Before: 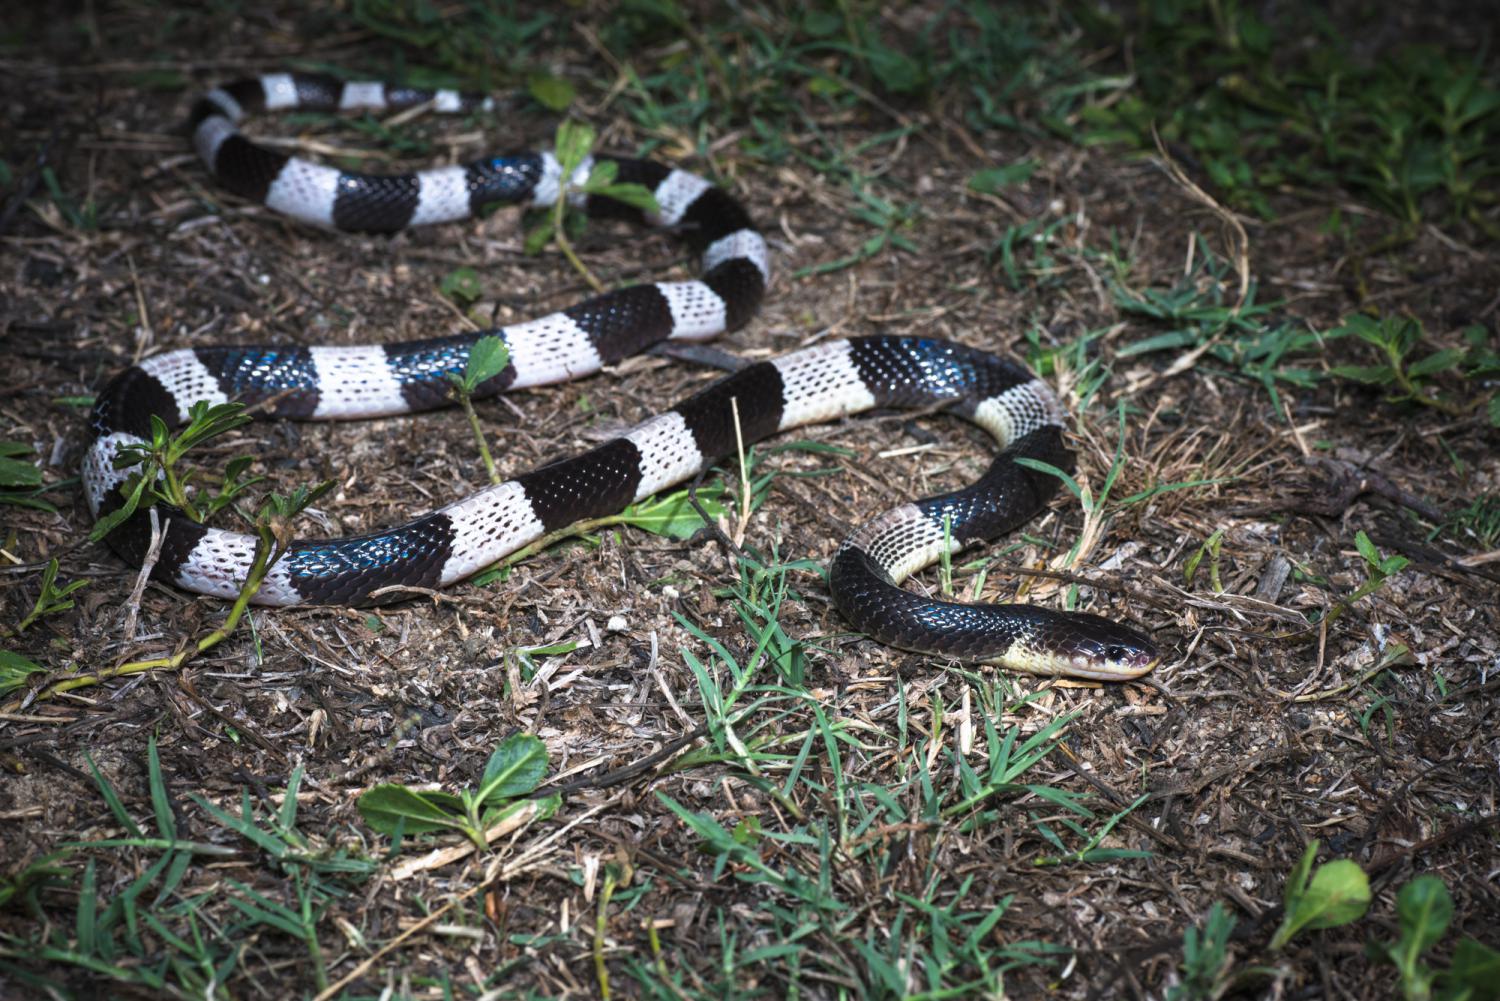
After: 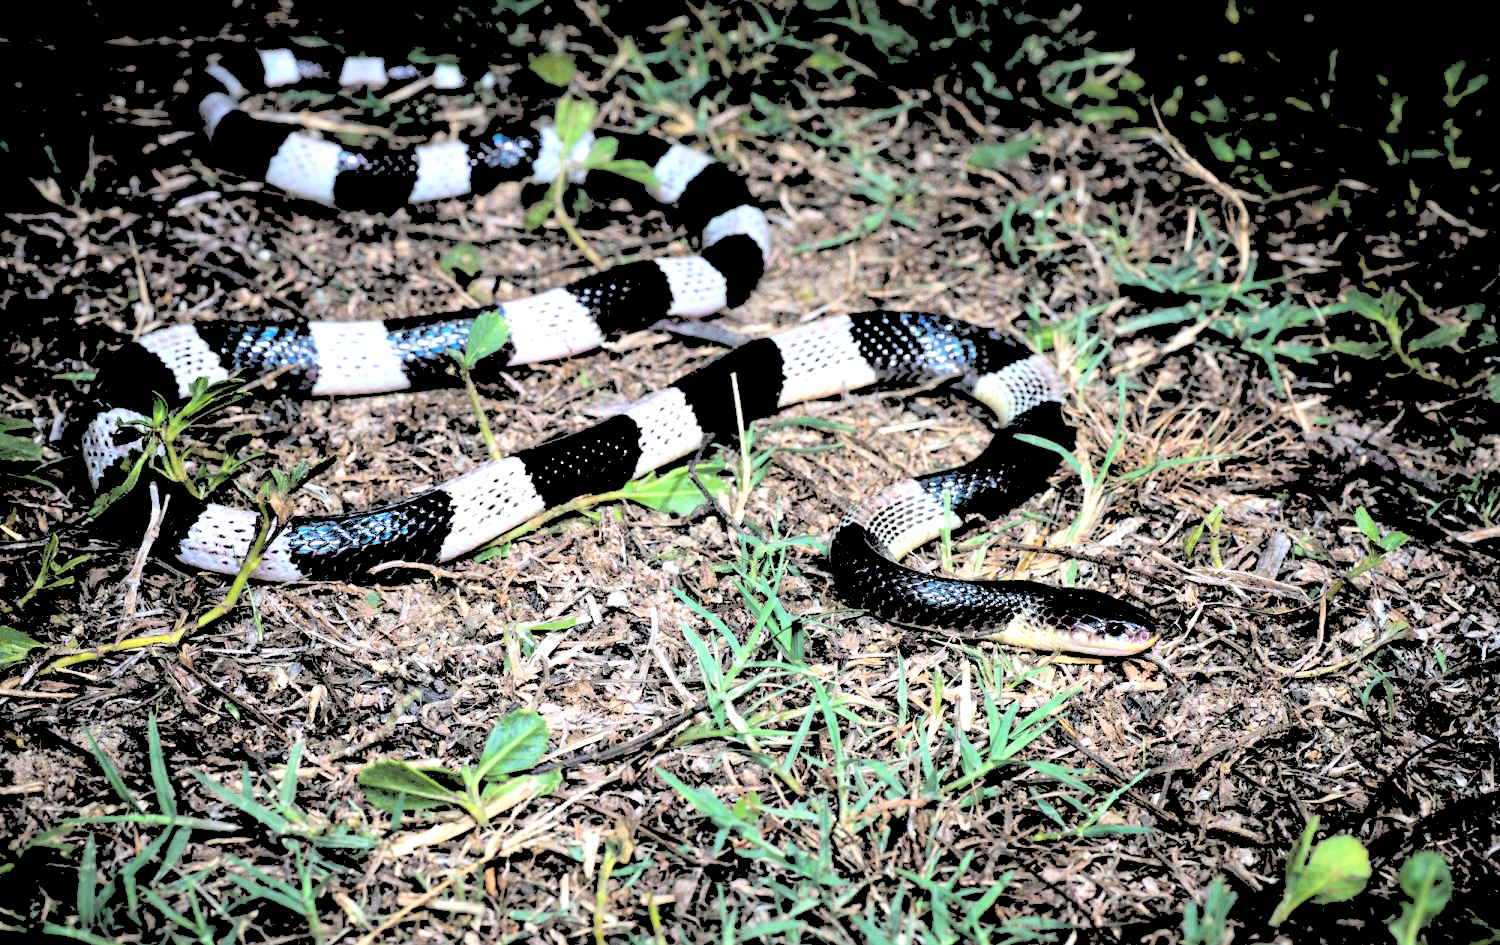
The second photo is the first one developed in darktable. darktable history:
tone equalizer: -8 EV -0.75 EV, -7 EV -0.7 EV, -6 EV -0.6 EV, -5 EV -0.4 EV, -3 EV 0.4 EV, -2 EV 0.6 EV, -1 EV 0.7 EV, +0 EV 0.75 EV, edges refinement/feathering 500, mask exposure compensation -1.57 EV, preserve details no
crop and rotate: top 2.479%, bottom 3.018%
rgb levels: levels [[0.027, 0.429, 0.996], [0, 0.5, 1], [0, 0.5, 1]]
contrast brightness saturation: contrast 0.1, brightness 0.3, saturation 0.14
